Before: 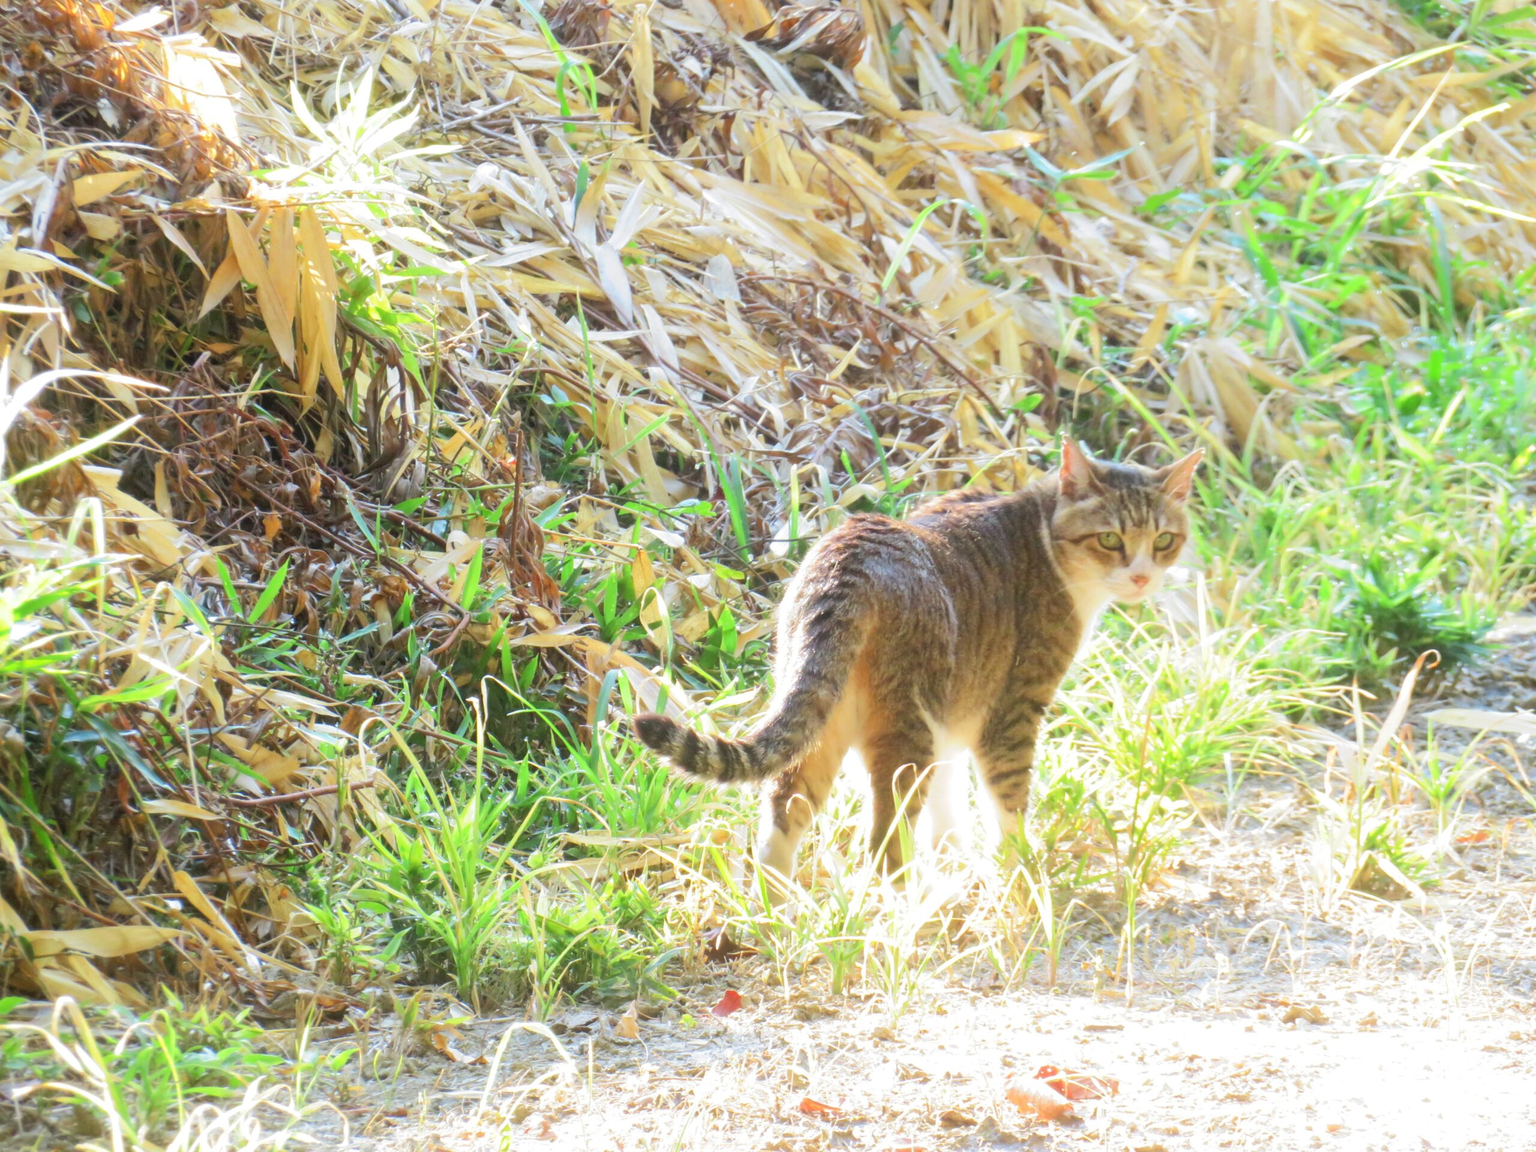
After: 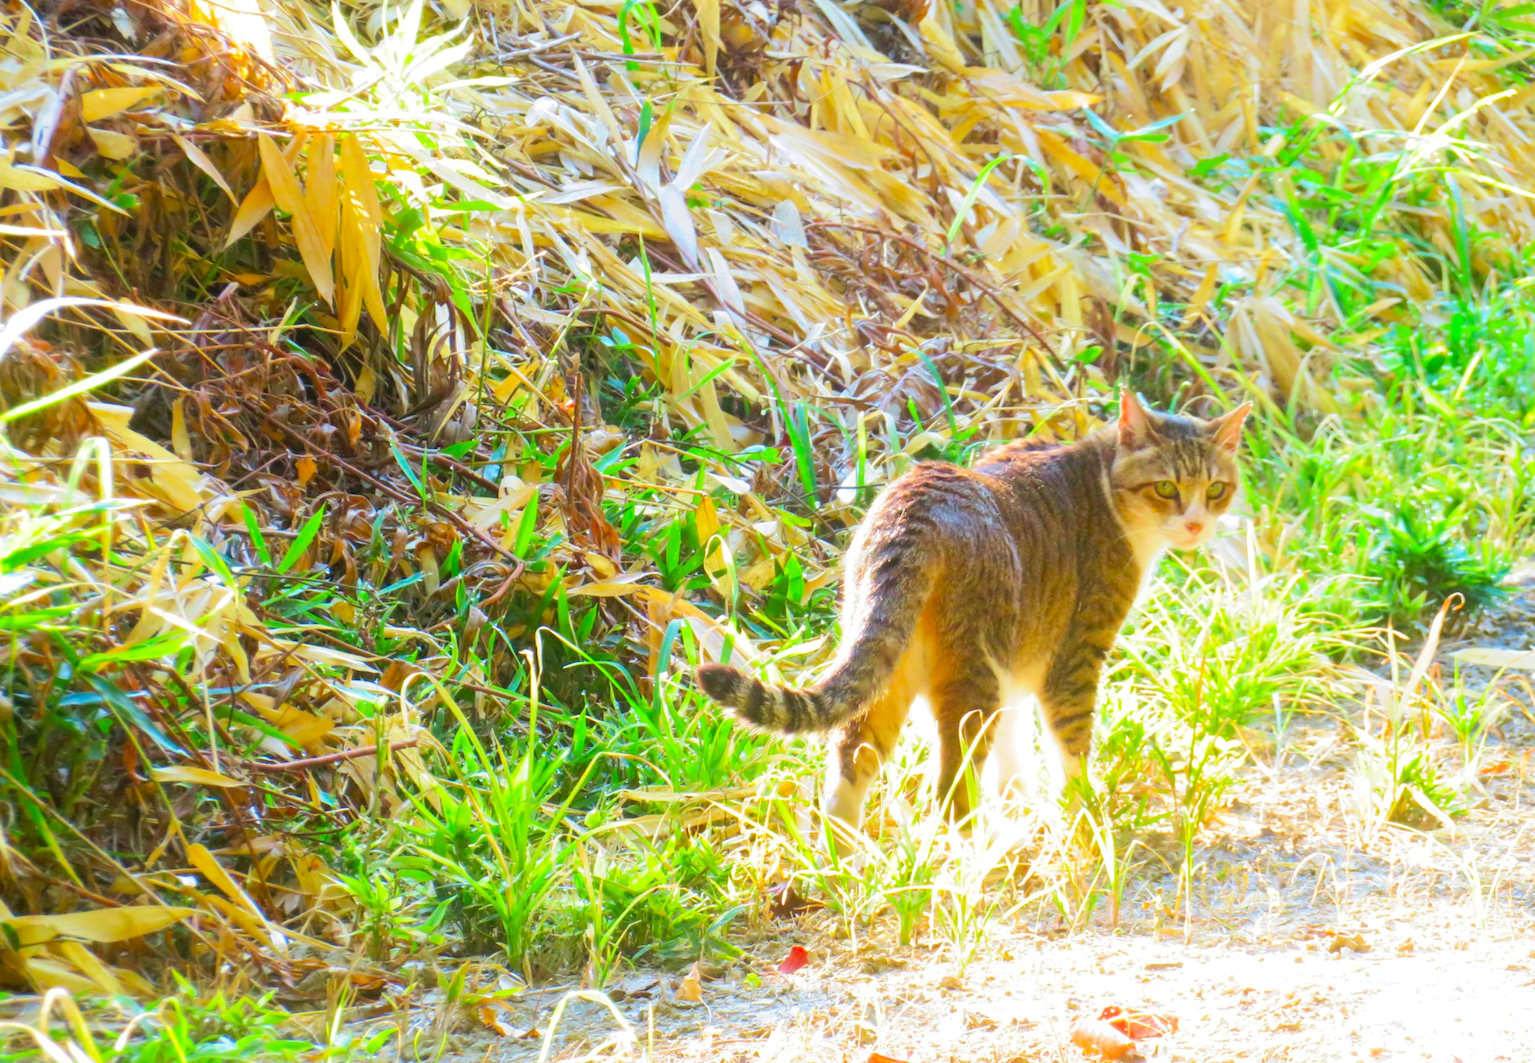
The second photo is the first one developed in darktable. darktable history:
velvia: on, module defaults
color balance rgb: perceptual saturation grading › global saturation 25%, global vibrance 20%
contrast brightness saturation: saturation 0.18
rotate and perspective: rotation -0.013°, lens shift (vertical) -0.027, lens shift (horizontal) 0.178, crop left 0.016, crop right 0.989, crop top 0.082, crop bottom 0.918
